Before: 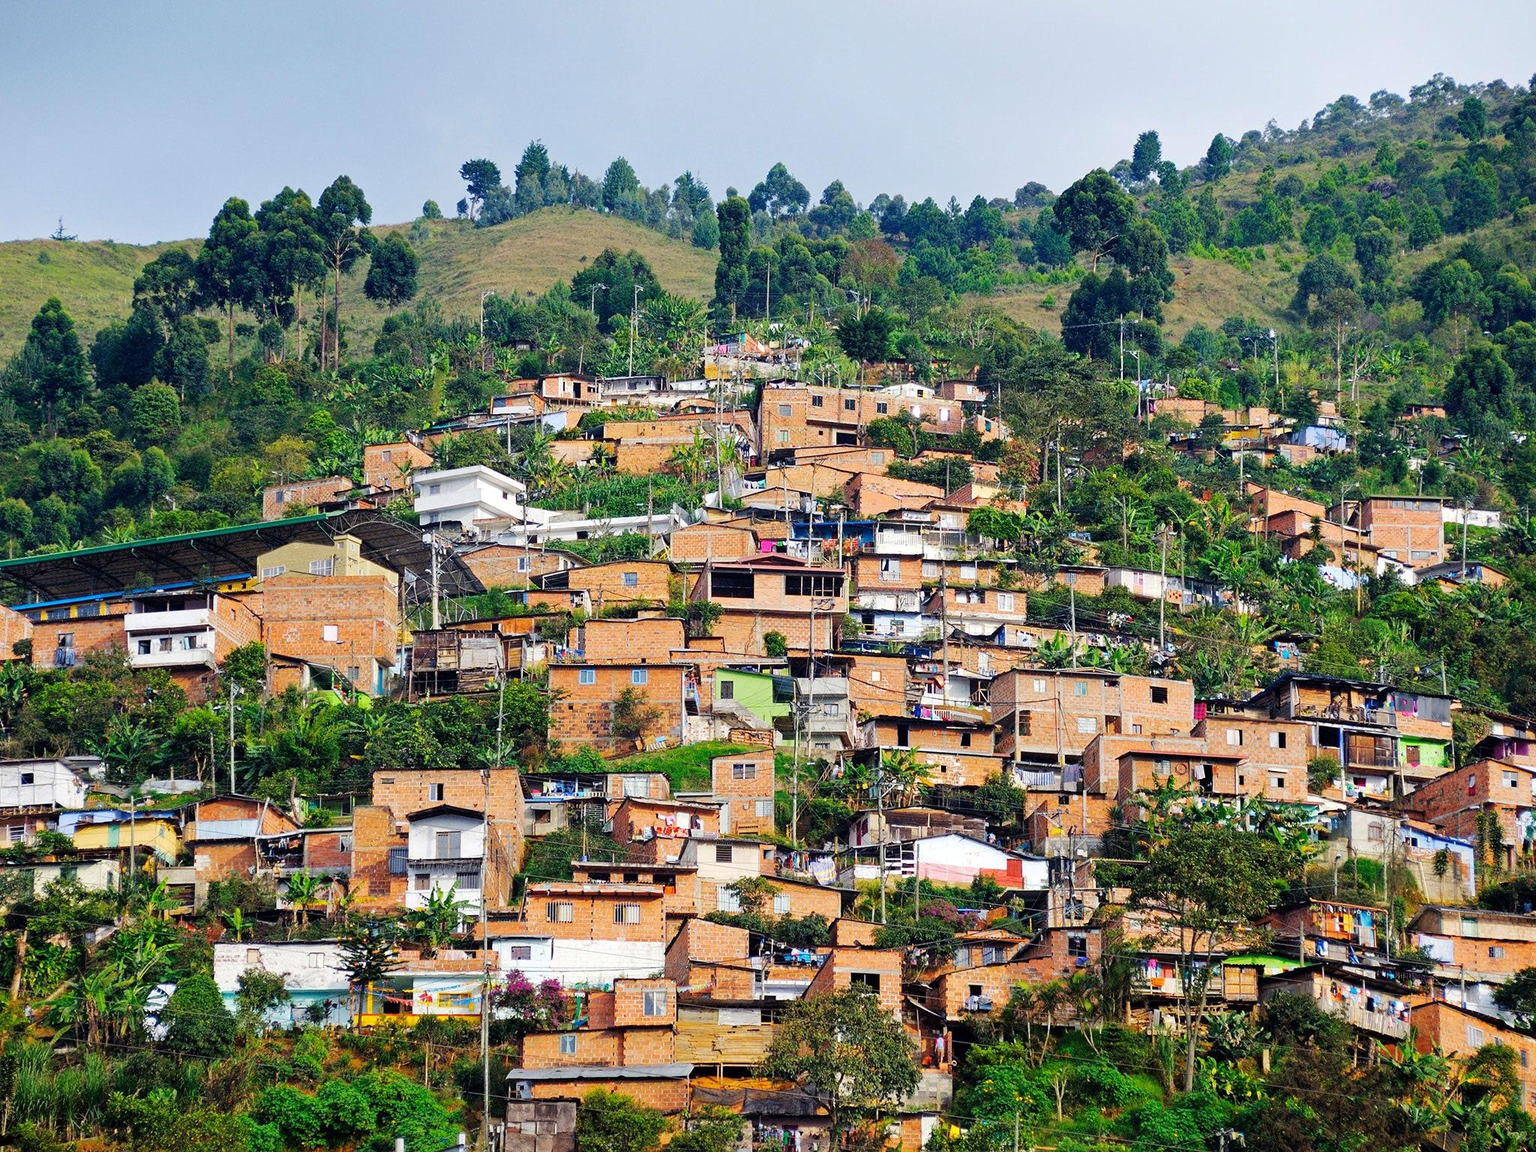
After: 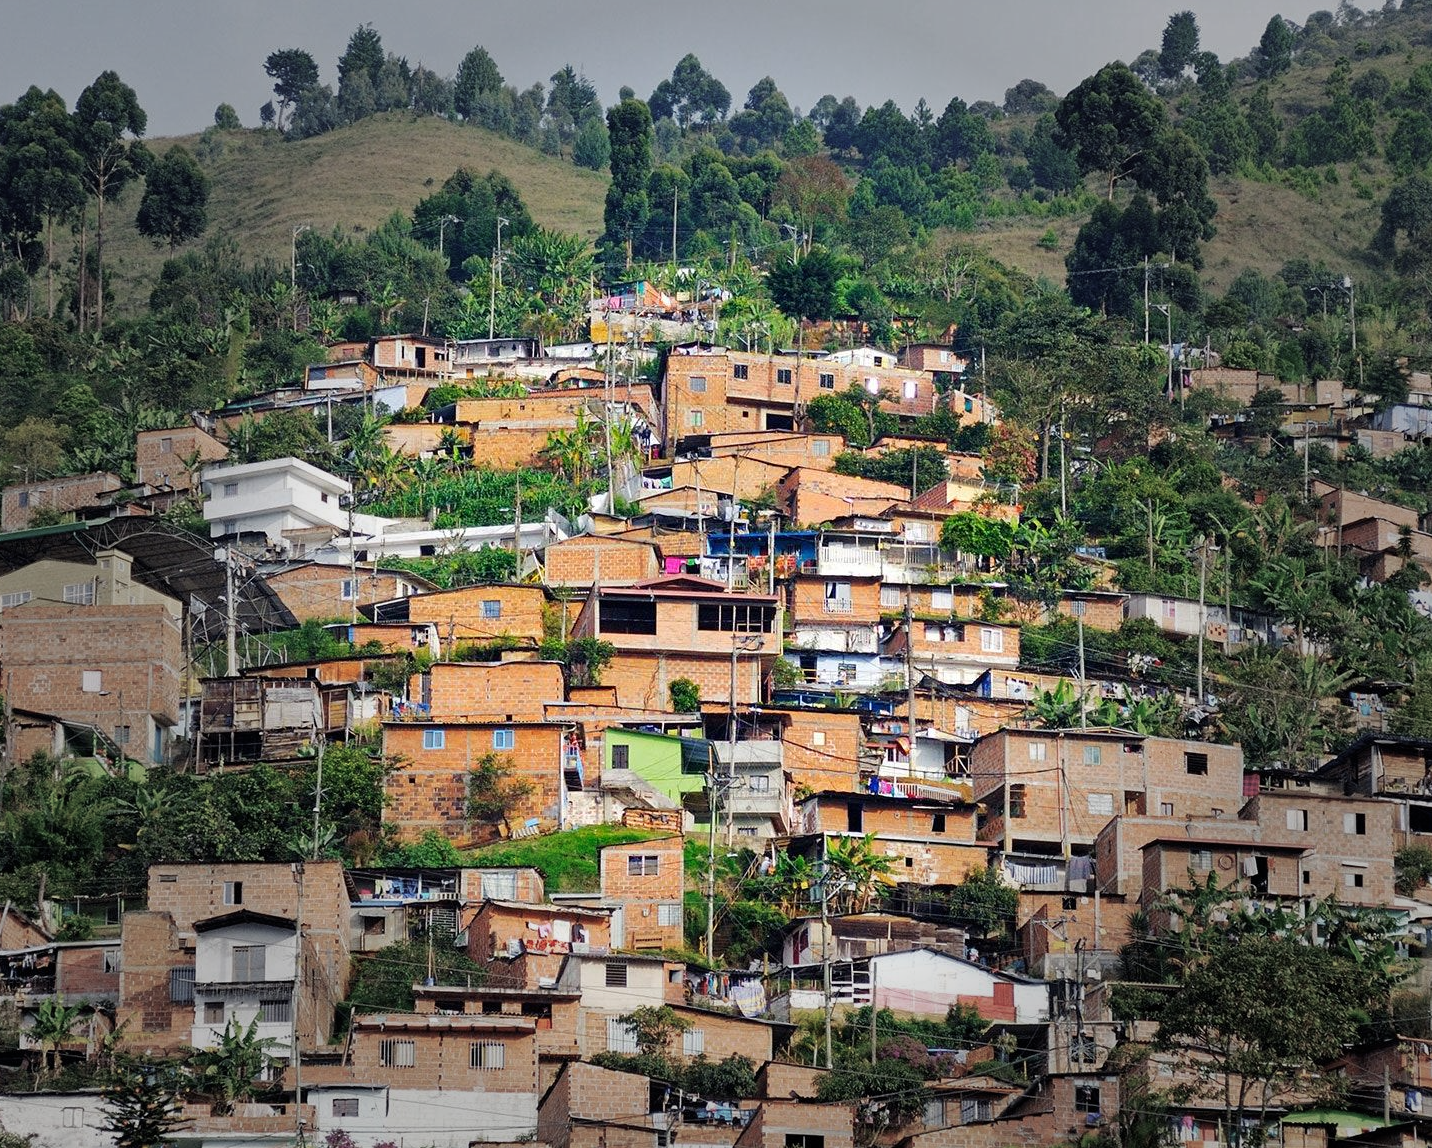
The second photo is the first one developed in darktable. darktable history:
crop and rotate: left 17.046%, top 10.659%, right 12.989%, bottom 14.553%
vignetting: fall-off start 40%, fall-off radius 40%
